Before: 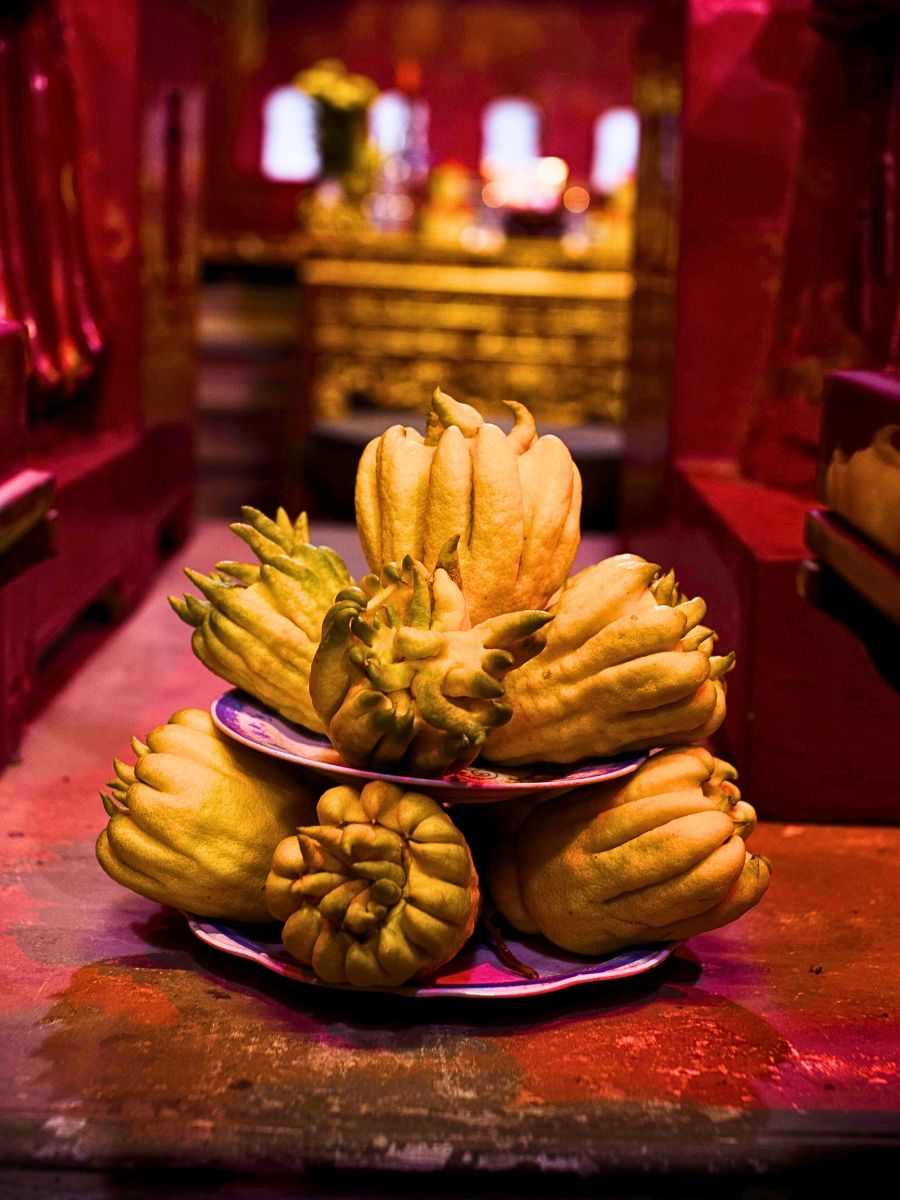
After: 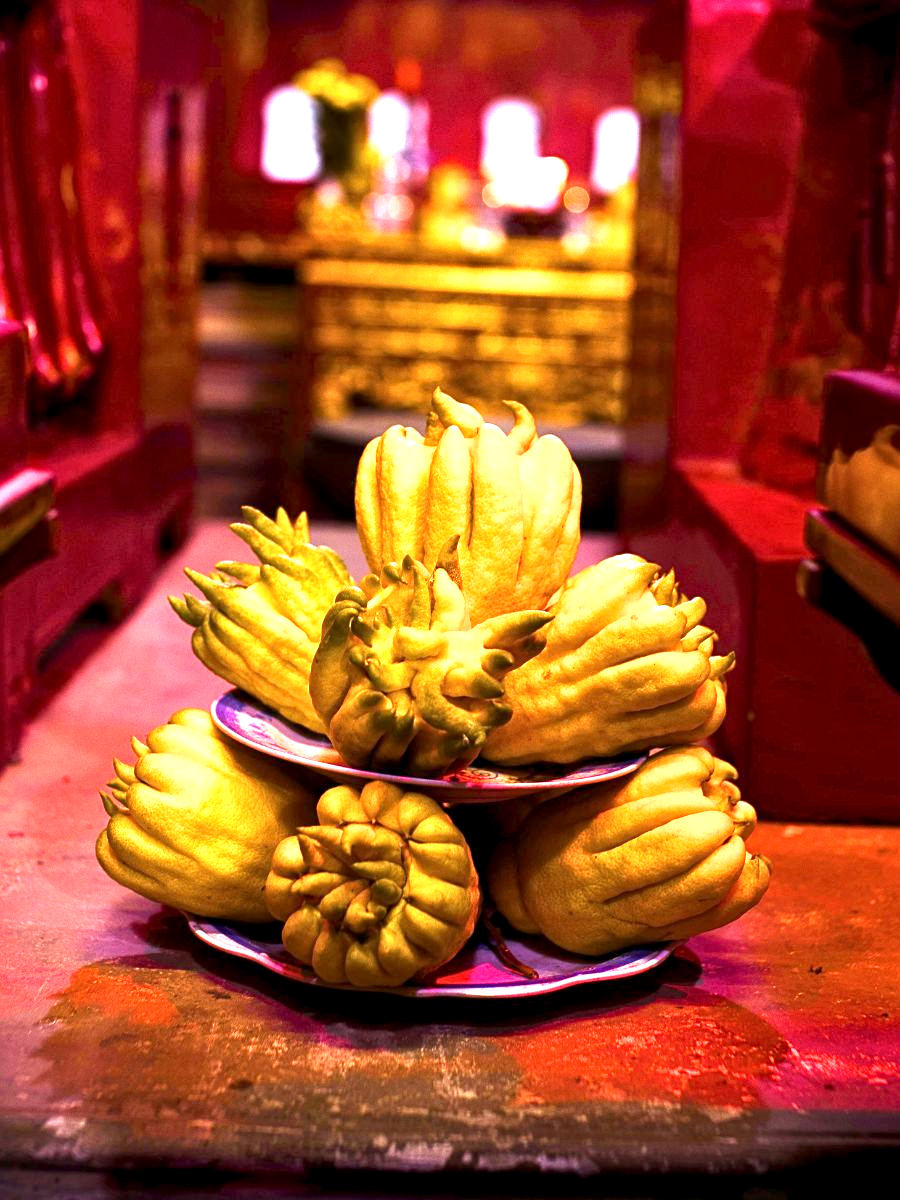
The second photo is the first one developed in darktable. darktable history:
exposure: black level correction 0.001, exposure 1.13 EV, compensate highlight preservation false
